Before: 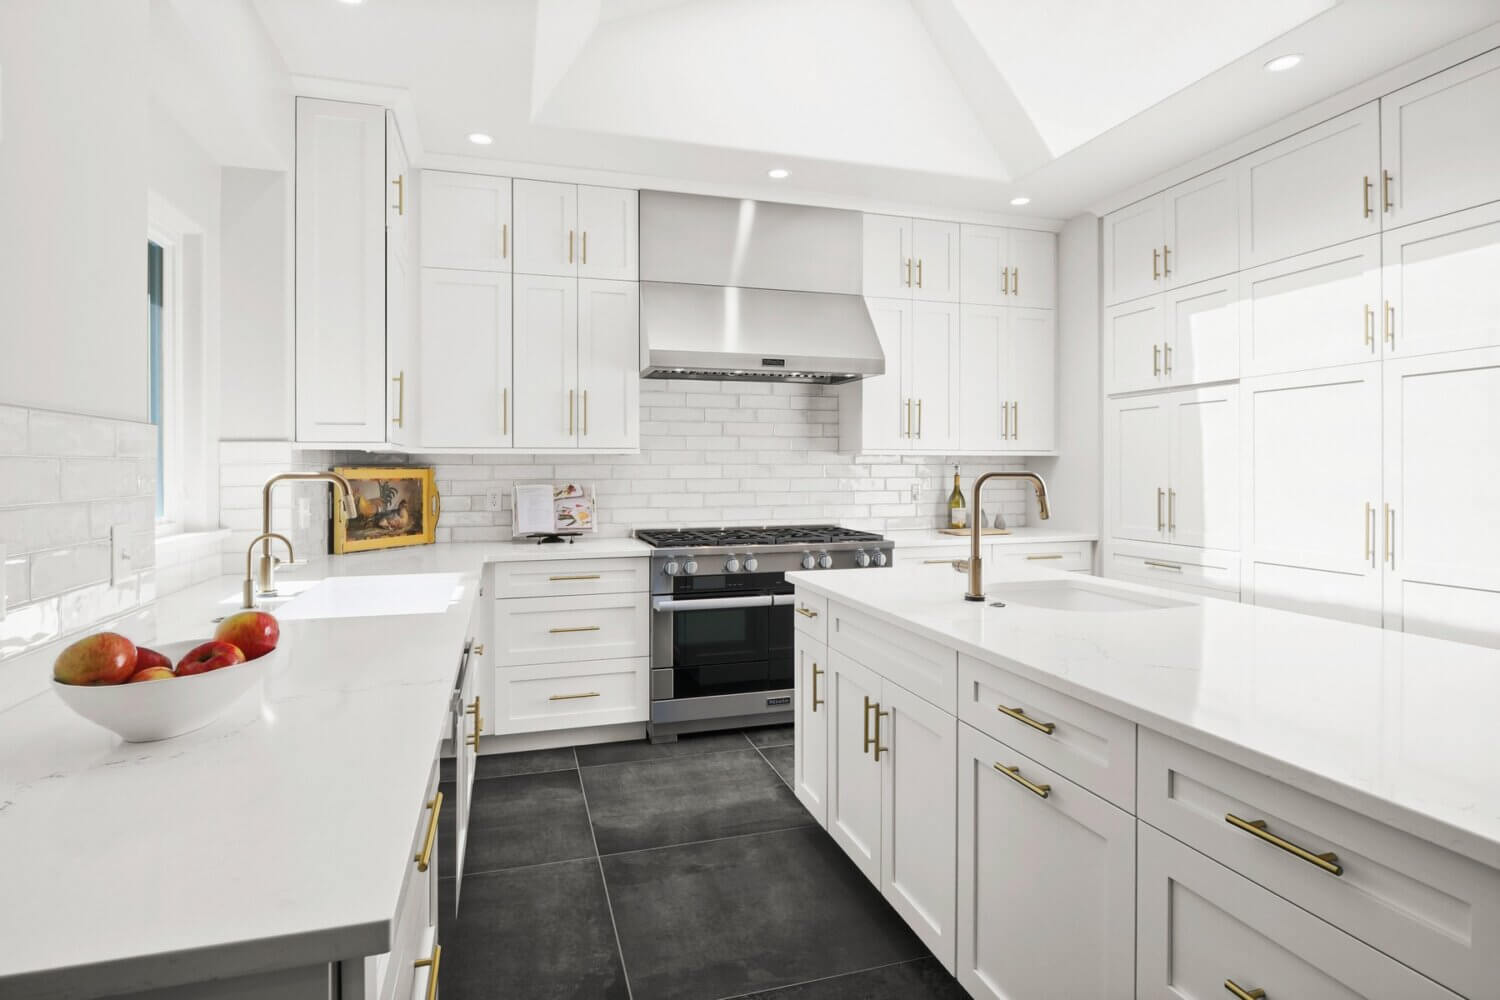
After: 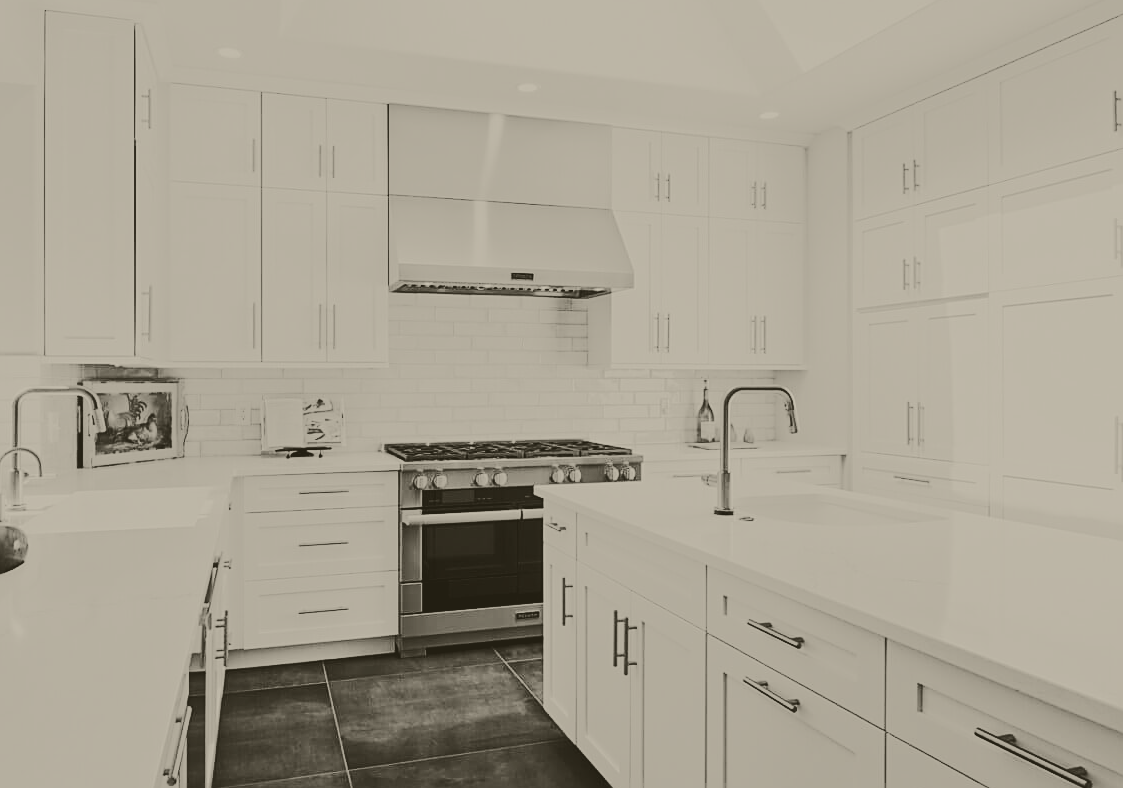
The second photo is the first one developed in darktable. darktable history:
exposure: black level correction 0.005, exposure 0.417 EV, compensate highlight preservation false
colorize: hue 41.44°, saturation 22%, source mix 60%, lightness 10.61%
contrast brightness saturation: contrast 0.39, brightness 0.1
crop: left 16.768%, top 8.653%, right 8.362%, bottom 12.485%
tone equalizer: on, module defaults
color calibration: x 0.329, y 0.345, temperature 5633 K
sharpen: on, module defaults
color balance rgb: shadows lift › chroma 1%, shadows lift › hue 28.8°, power › hue 60°, highlights gain › chroma 1%, highlights gain › hue 60°, global offset › luminance 0.25%, perceptual saturation grading › highlights -20%, perceptual saturation grading › shadows 20%, perceptual brilliance grading › highlights 10%, perceptual brilliance grading › shadows -5%, global vibrance 19.67%
